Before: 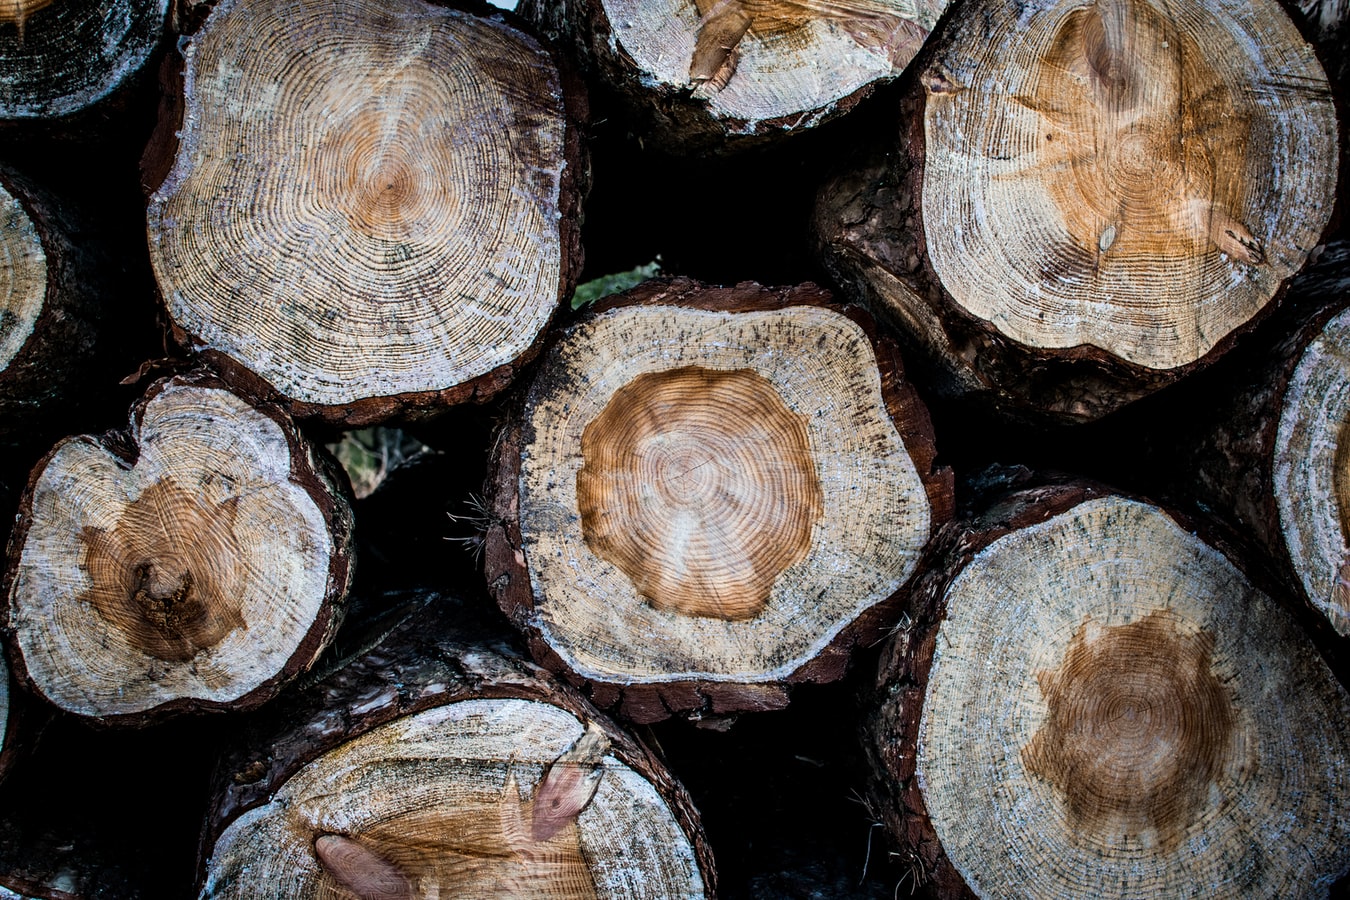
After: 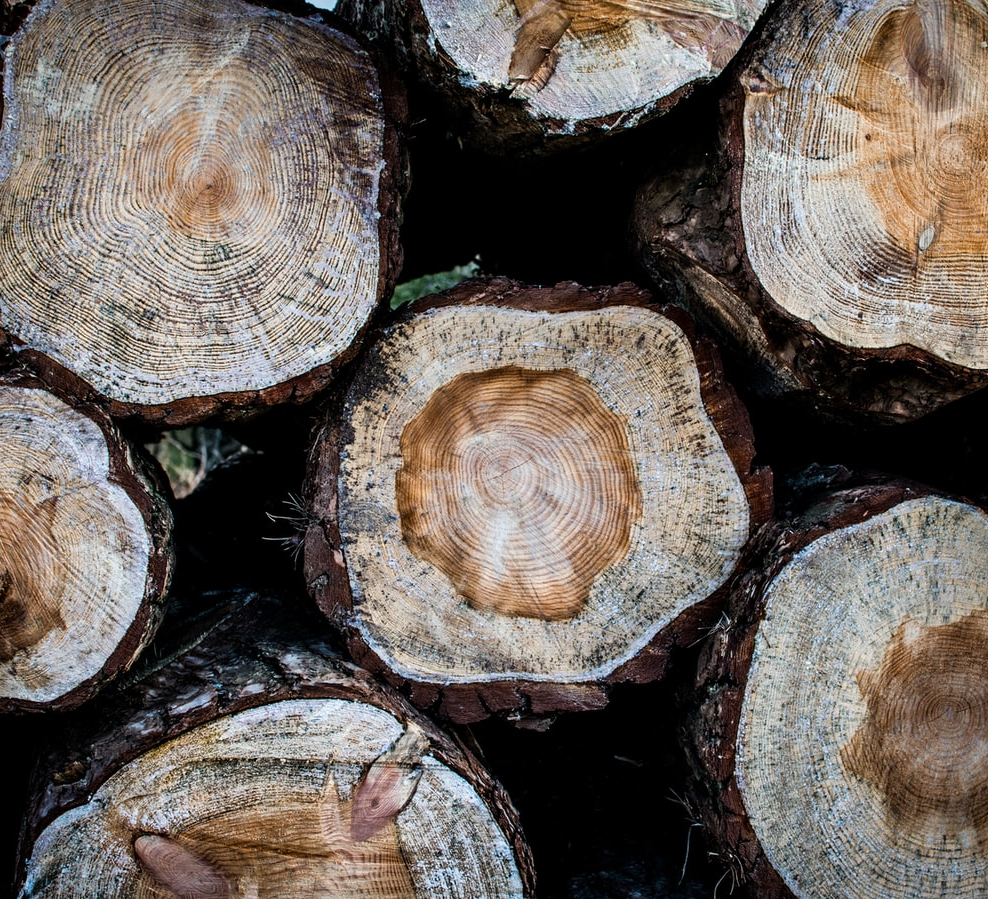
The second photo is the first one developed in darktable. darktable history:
levels: mode automatic
crop: left 13.443%, right 13.31%
